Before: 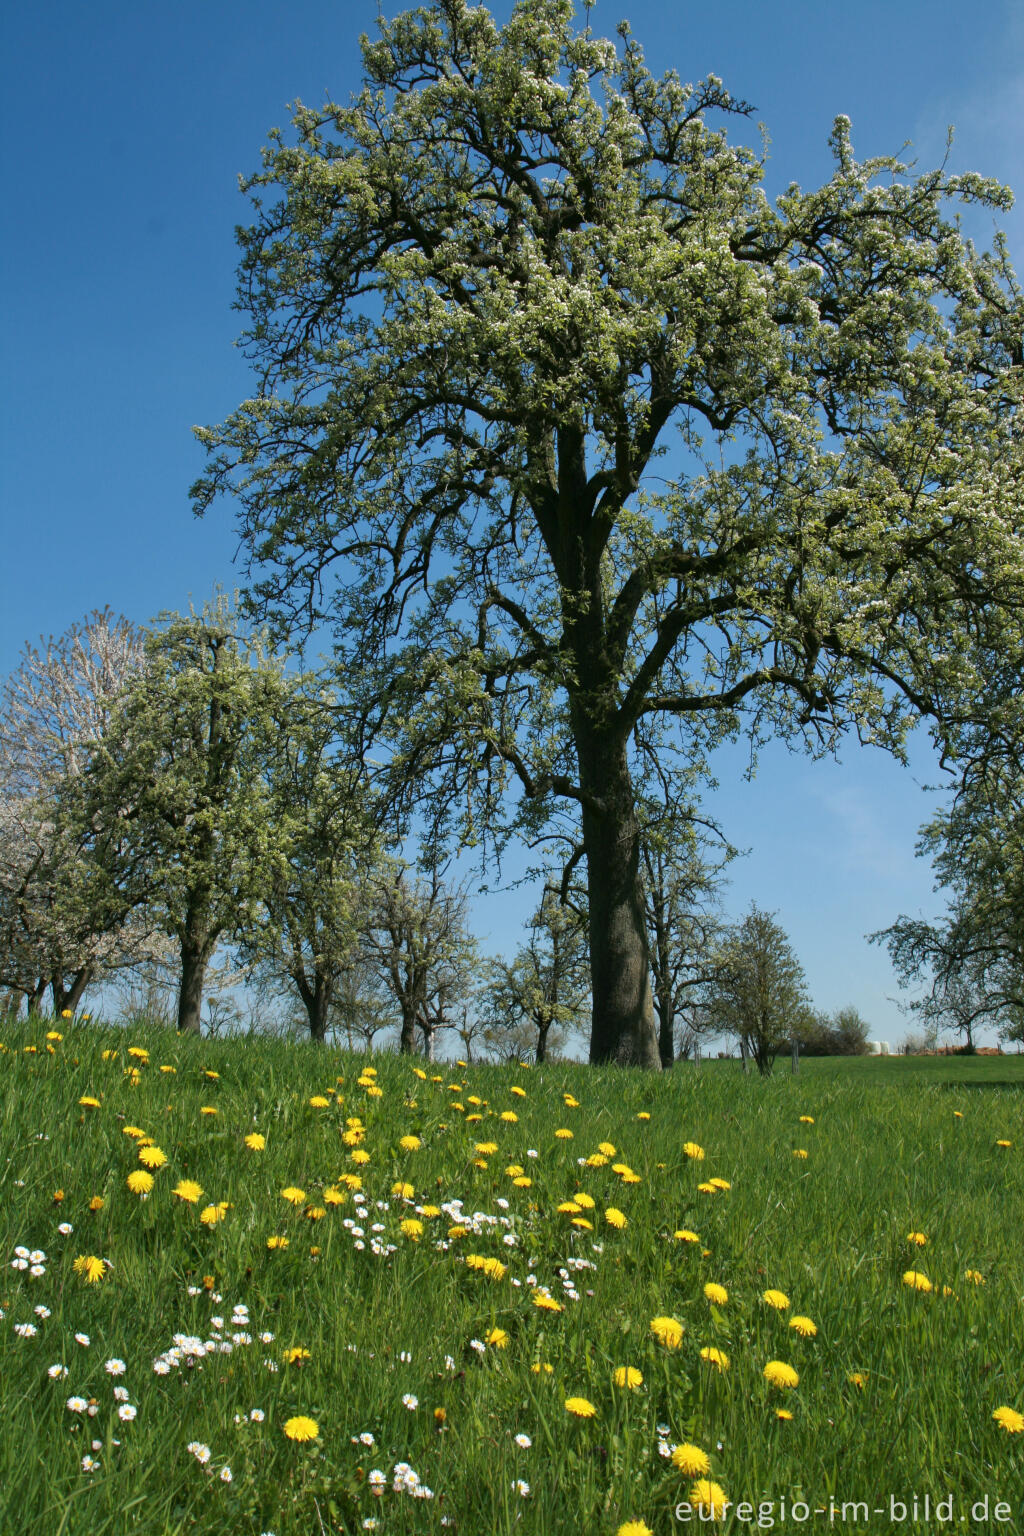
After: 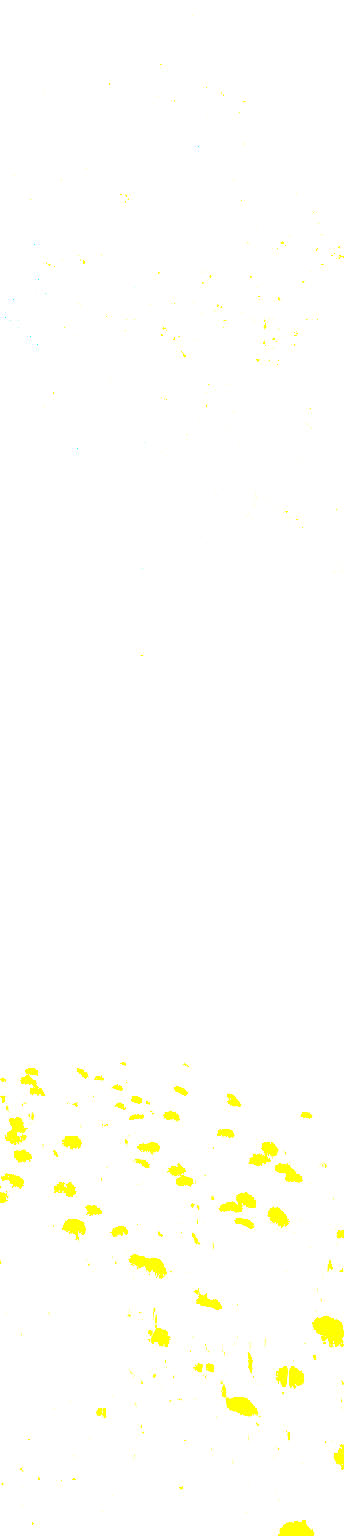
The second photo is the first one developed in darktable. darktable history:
exposure: exposure 7.989 EV, compensate highlight preservation false
local contrast: detail 130%
crop: left 33.089%, right 33.26%
